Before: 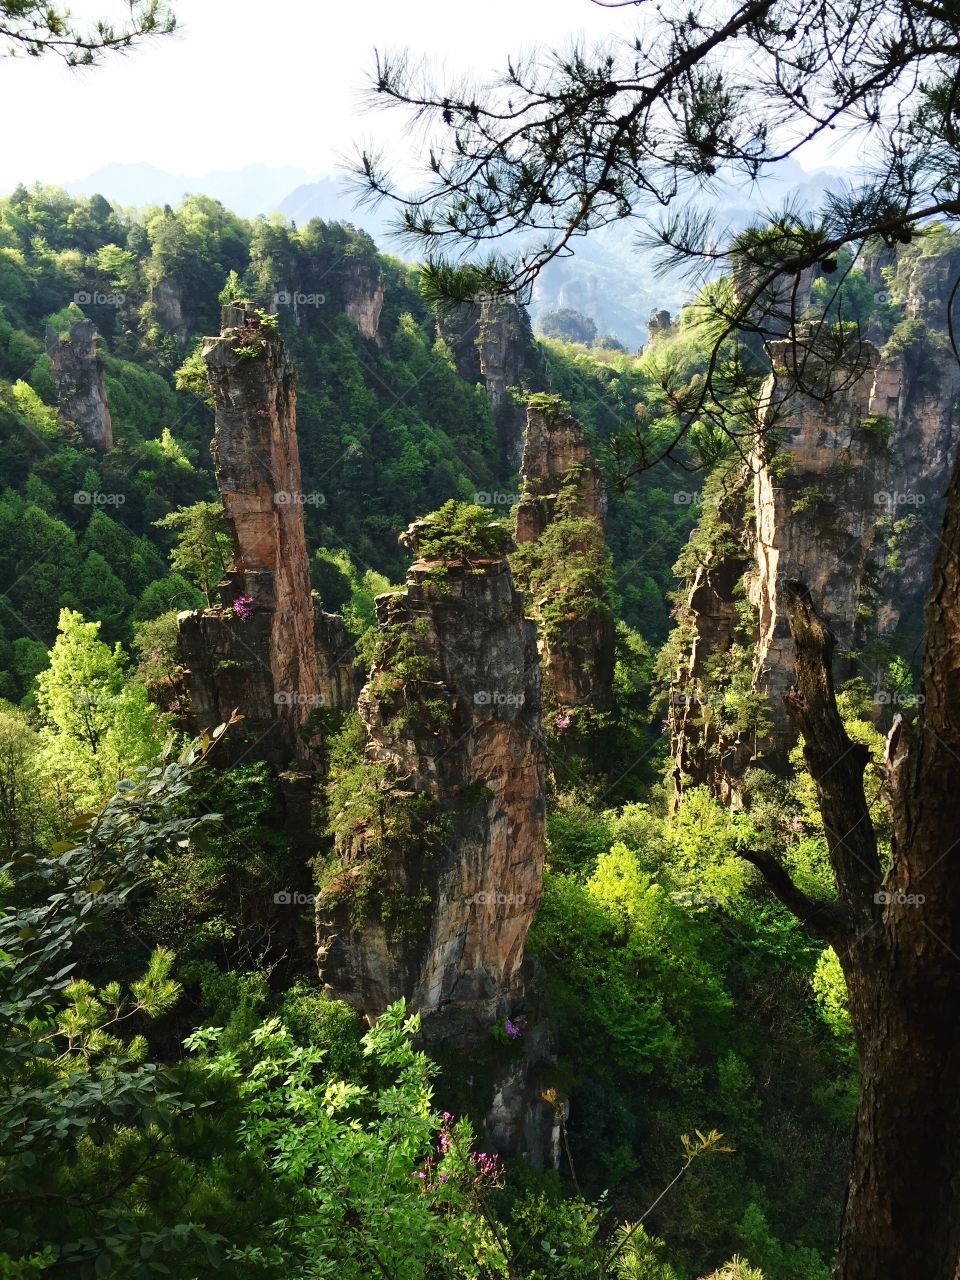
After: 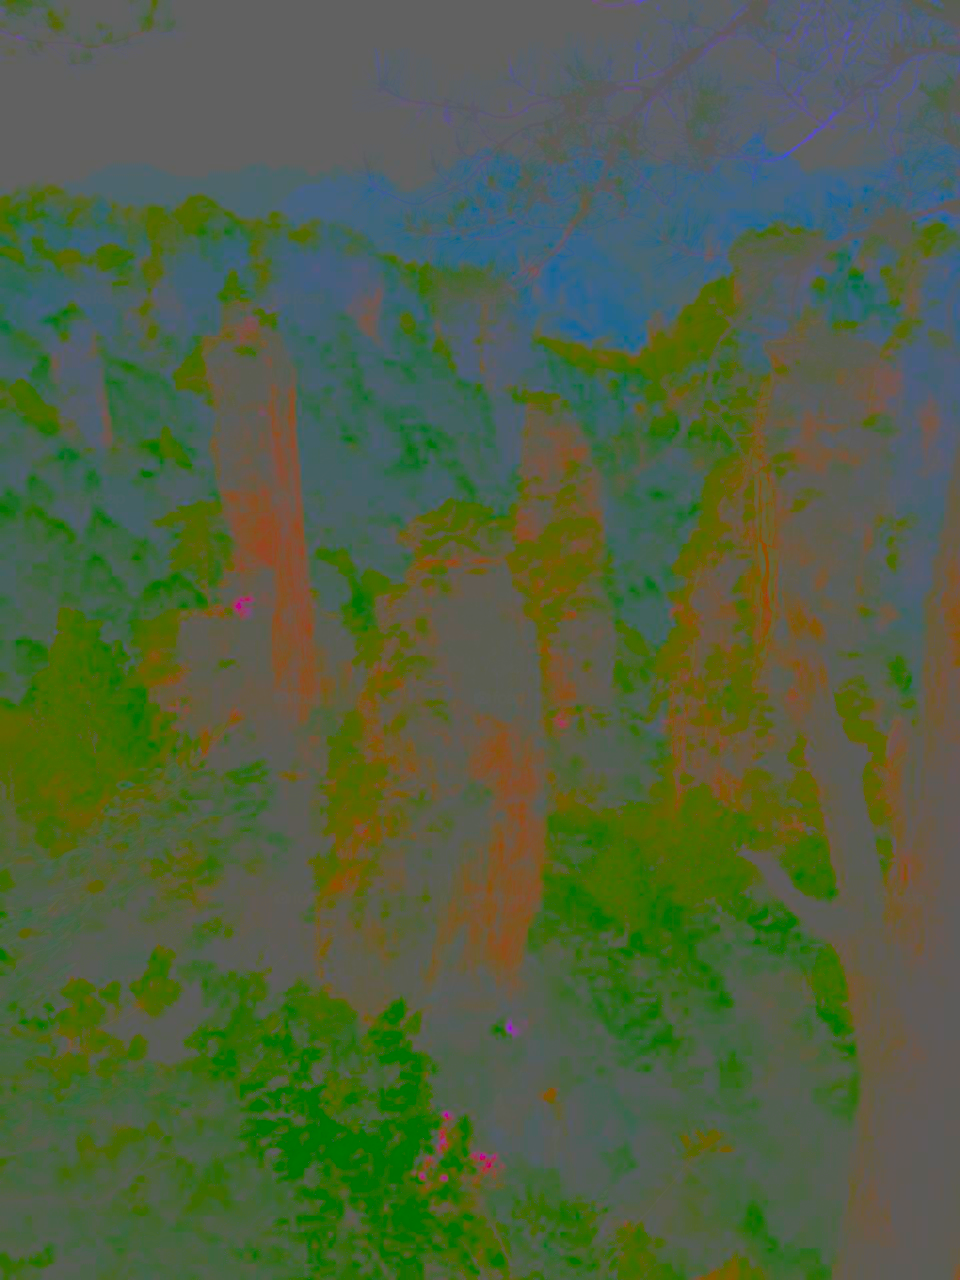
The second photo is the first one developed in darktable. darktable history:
contrast brightness saturation: contrast -0.976, brightness -0.164, saturation 0.757
